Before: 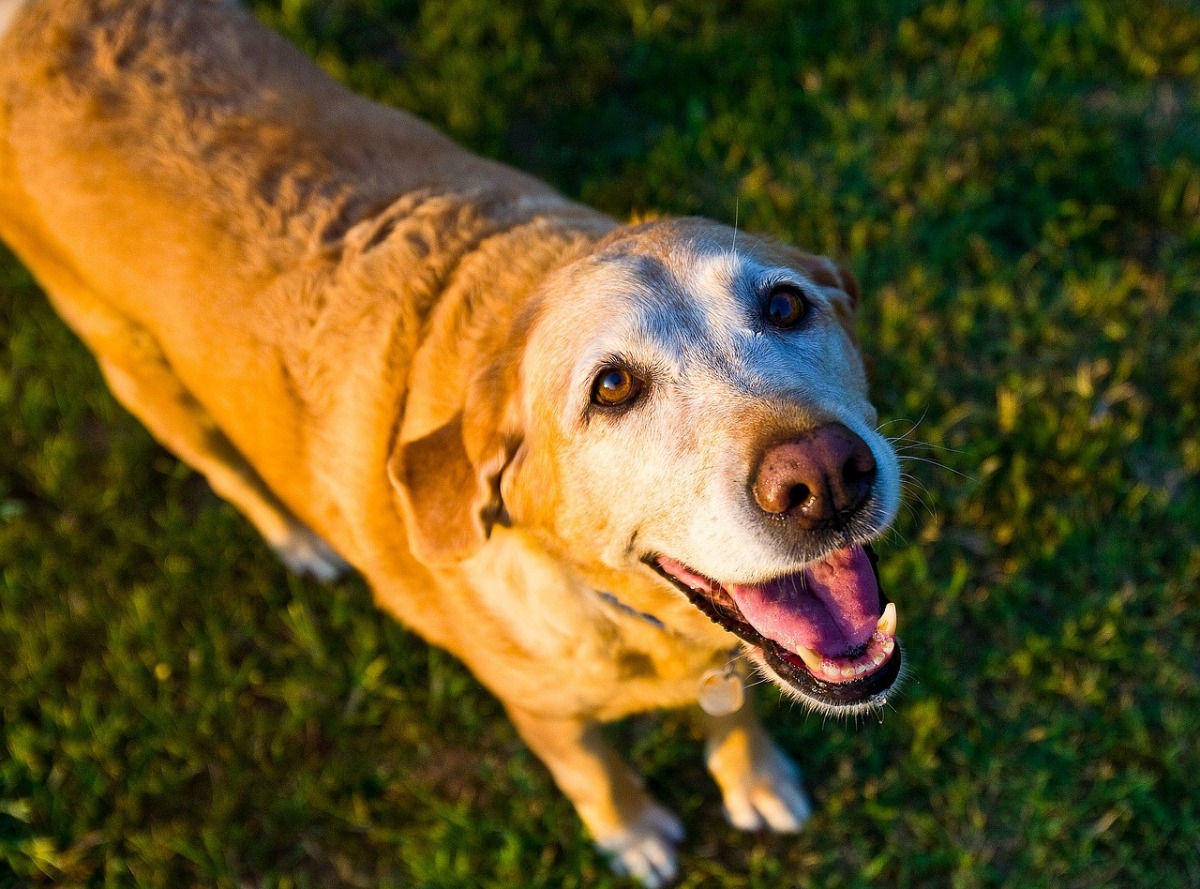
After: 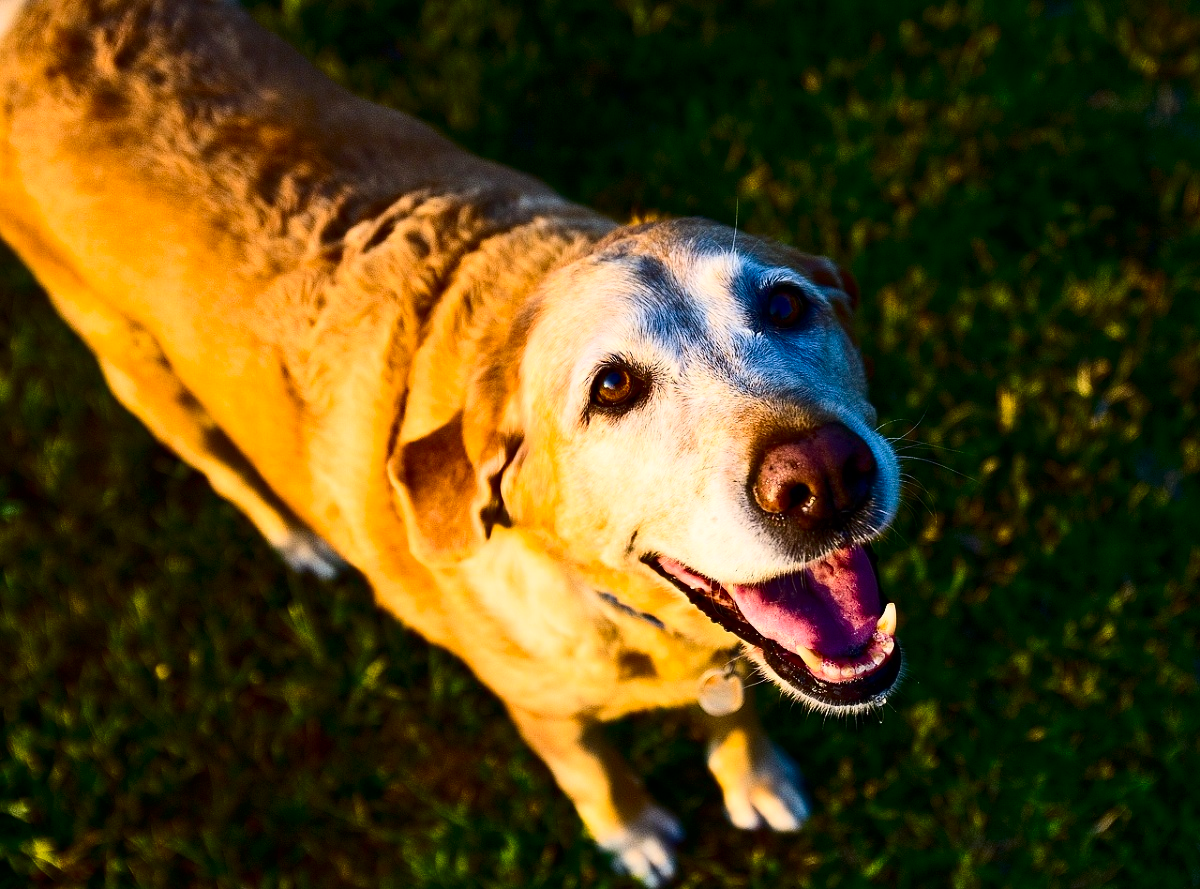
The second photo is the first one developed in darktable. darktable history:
contrast brightness saturation: contrast 0.333, brightness -0.079, saturation 0.175
